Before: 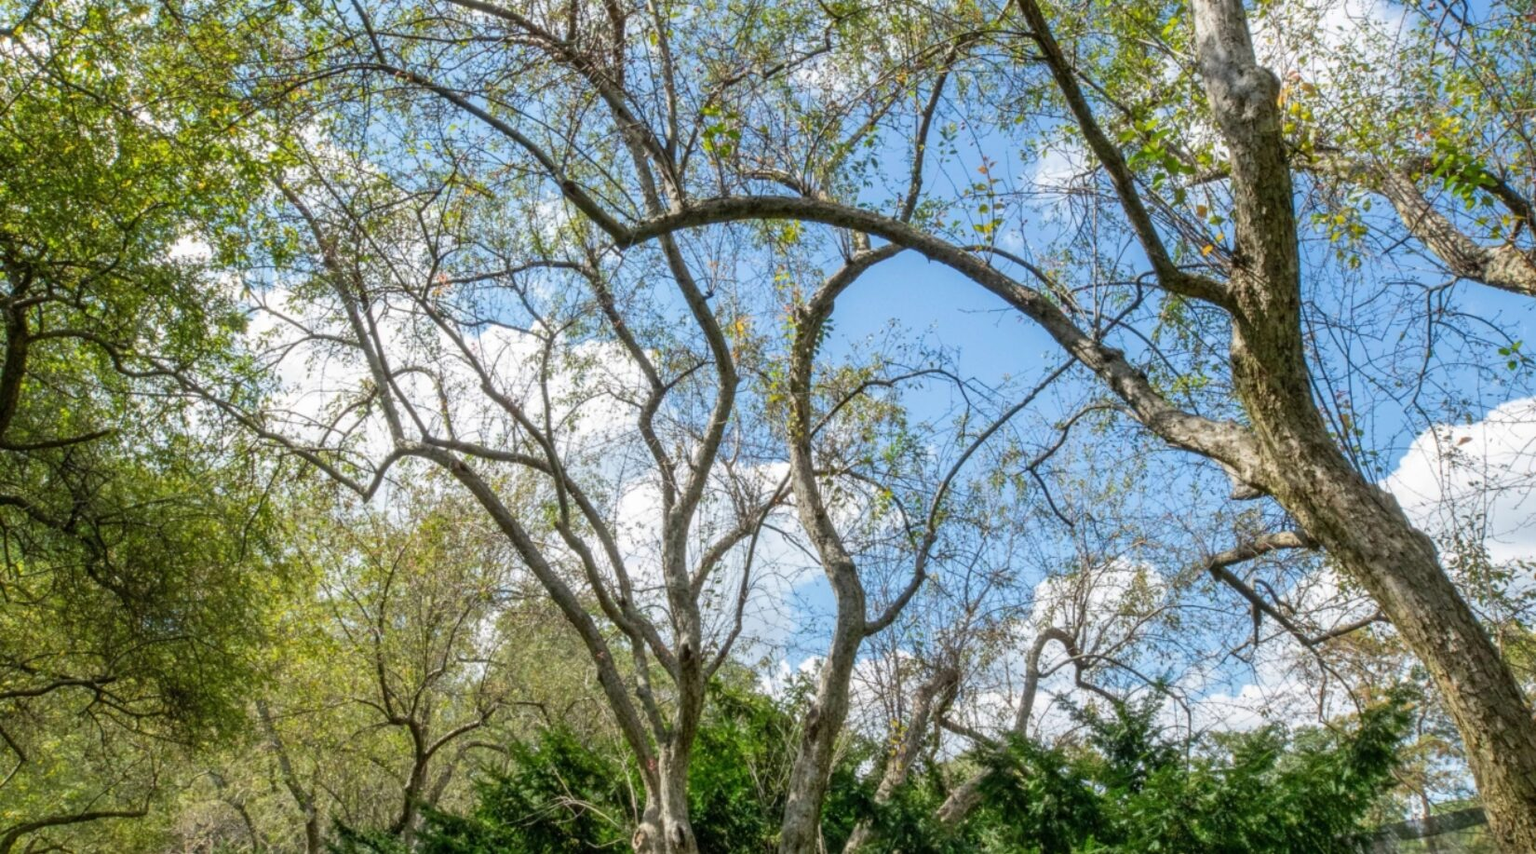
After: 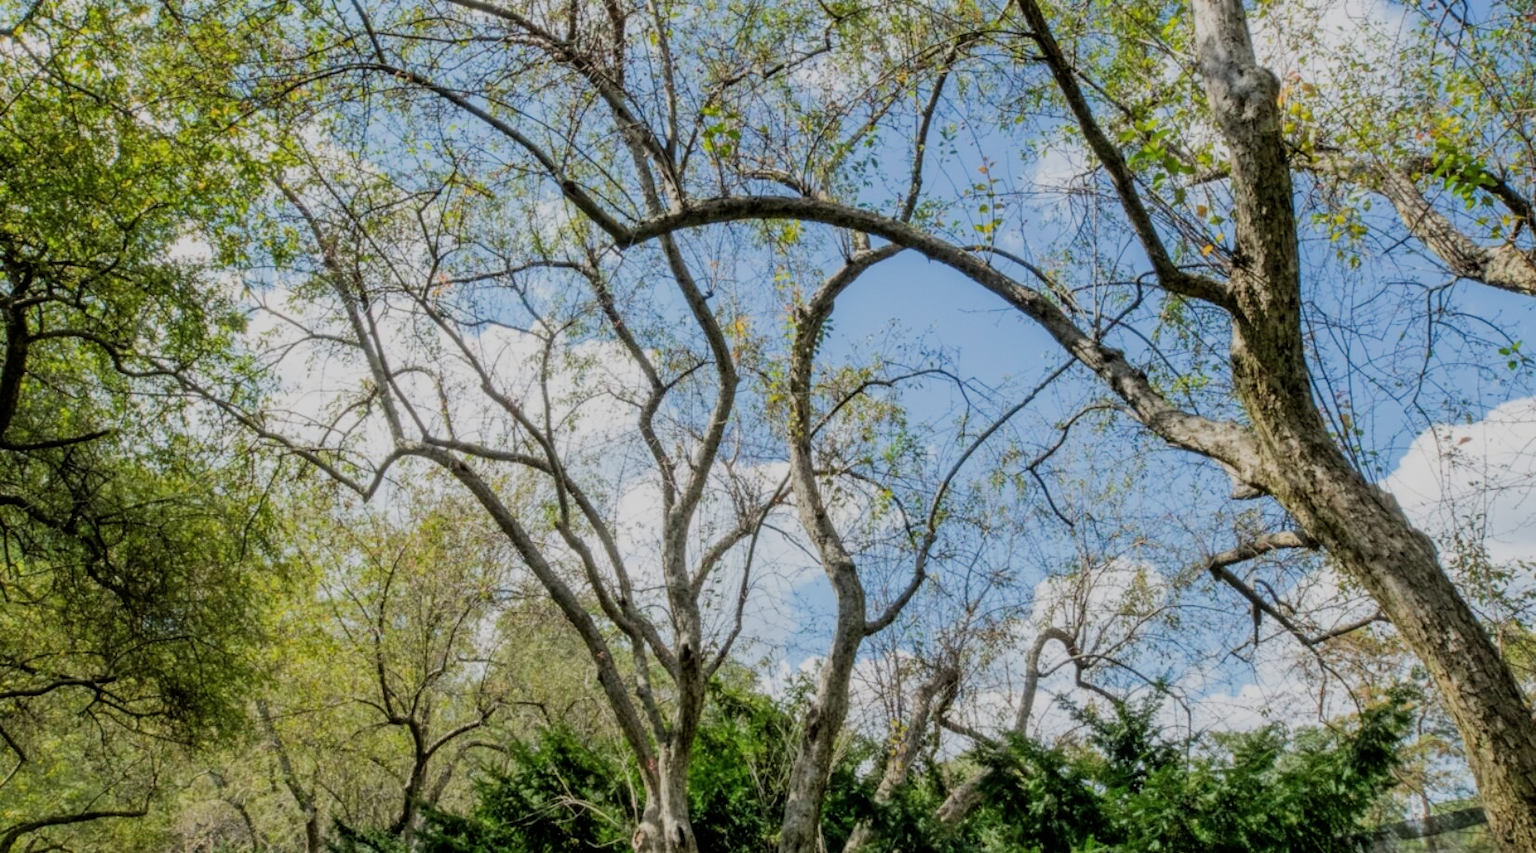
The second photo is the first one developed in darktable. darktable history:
filmic rgb: black relative exposure -9.29 EV, white relative exposure 6.81 EV, hardness 3.1, contrast 1.05
